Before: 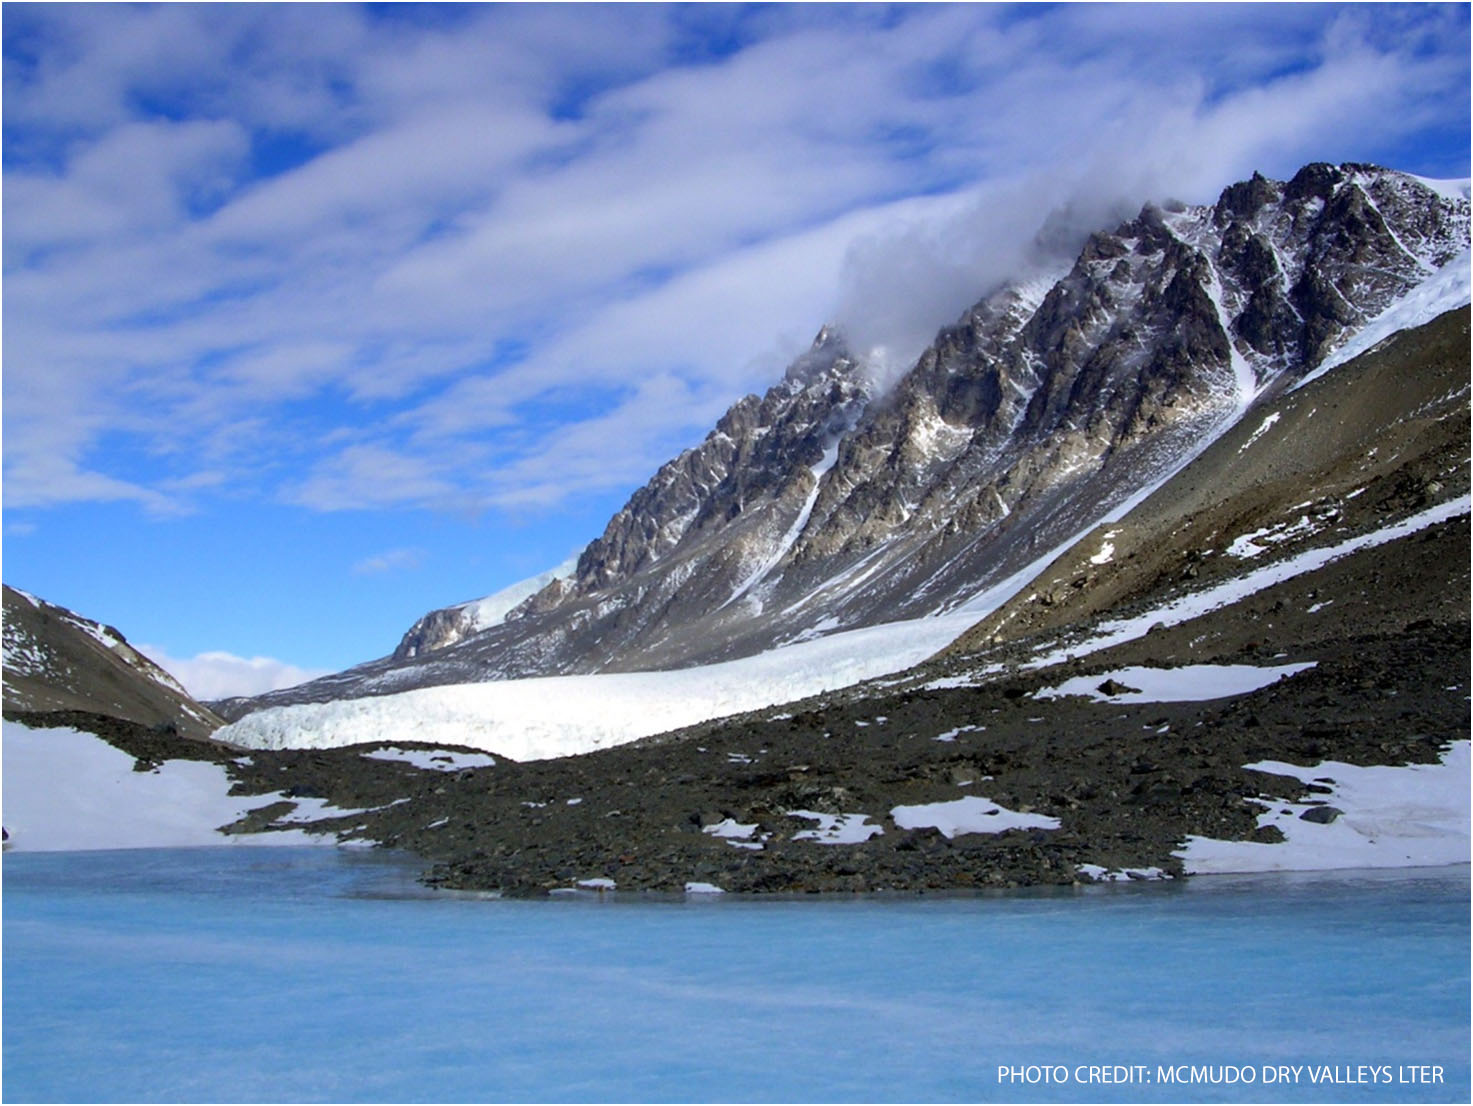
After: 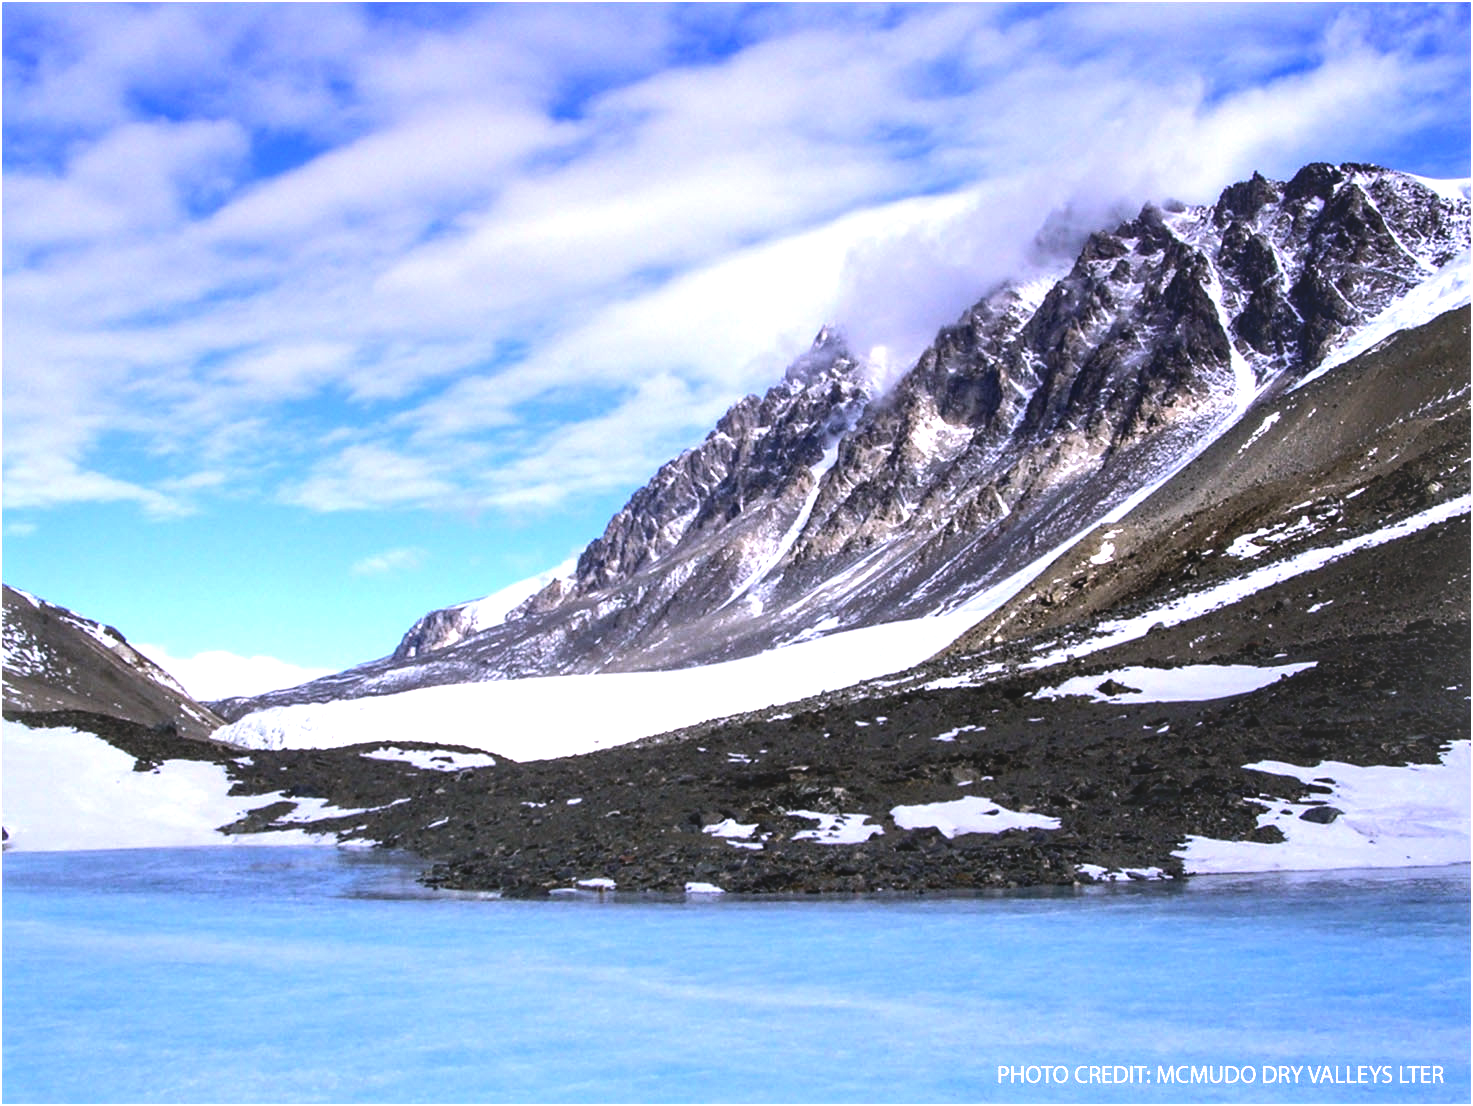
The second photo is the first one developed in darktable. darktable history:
tone equalizer: -8 EV -1.08 EV, -7 EV -1.01 EV, -6 EV -0.867 EV, -5 EV -0.578 EV, -3 EV 0.578 EV, -2 EV 0.867 EV, -1 EV 1.01 EV, +0 EV 1.08 EV, edges refinement/feathering 500, mask exposure compensation -1.57 EV, preserve details no
white balance: red 1.066, blue 1.119
local contrast: detail 110%
